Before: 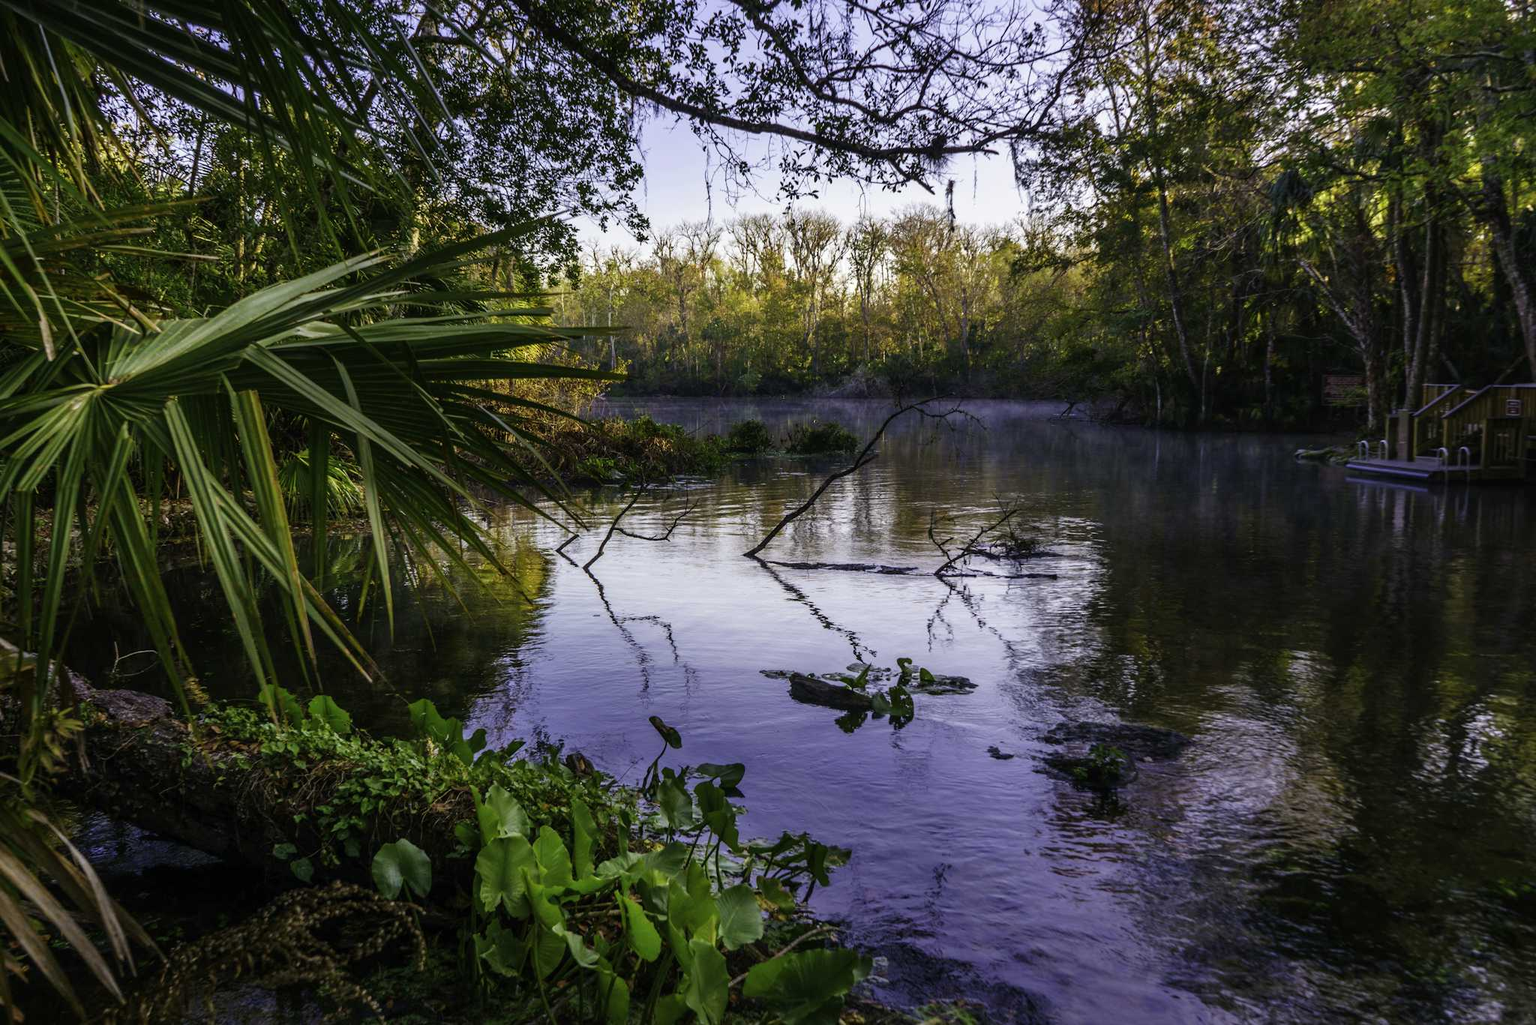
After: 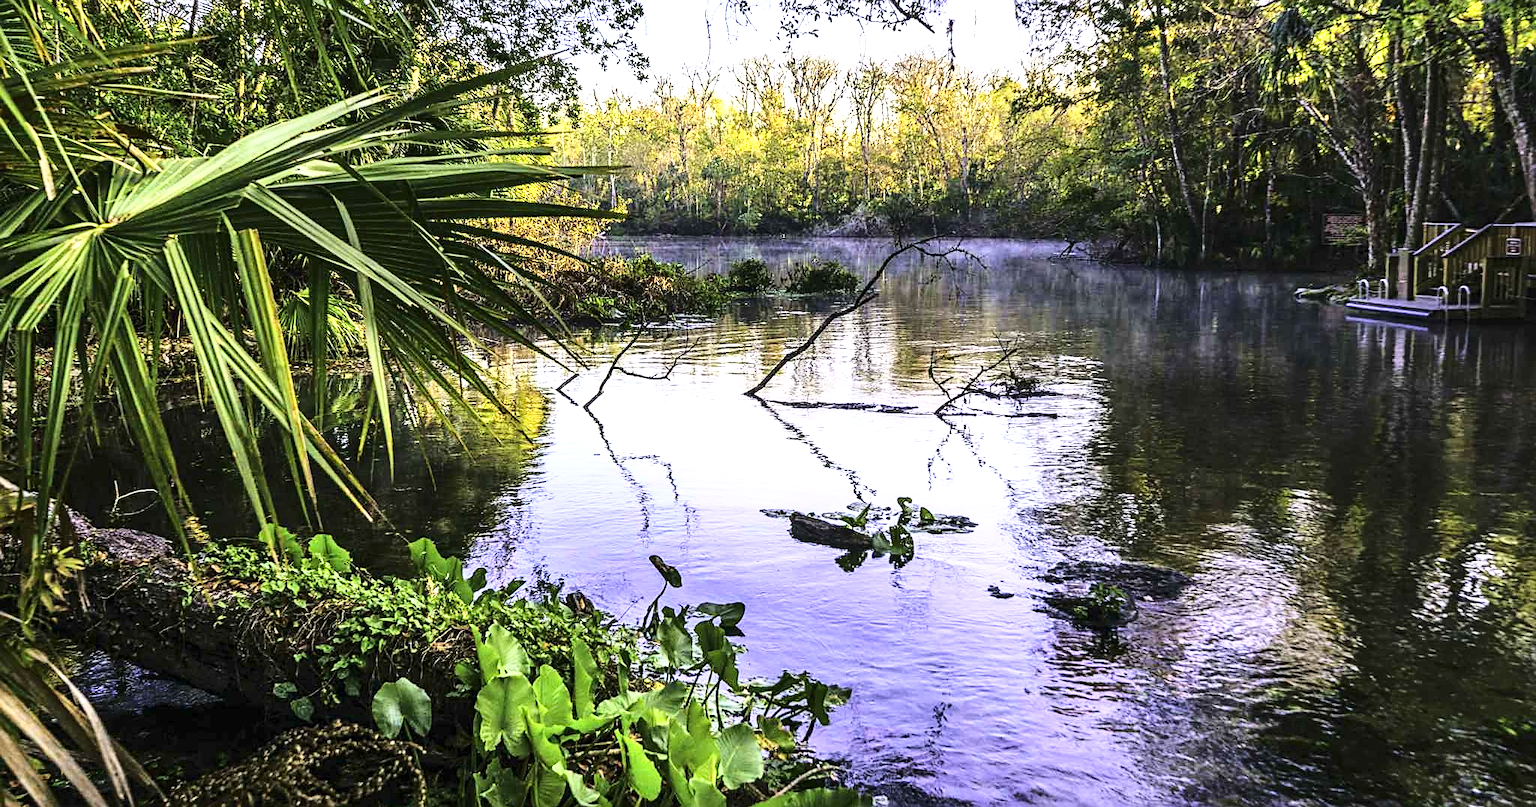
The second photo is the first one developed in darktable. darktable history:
sharpen: on, module defaults
base curve: curves: ch0 [(0, 0) (0.036, 0.037) (0.121, 0.228) (0.46, 0.76) (0.859, 0.983) (1, 1)]
crop and rotate: top 15.785%, bottom 5.359%
contrast equalizer: octaves 7, y [[0.502, 0.505, 0.512, 0.529, 0.564, 0.588], [0.5 ×6], [0.502, 0.505, 0.512, 0.529, 0.564, 0.588], [0, 0.001, 0.001, 0.004, 0.008, 0.011], [0, 0.001, 0.001, 0.004, 0.008, 0.011]], mix 0.778
exposure: black level correction 0, exposure 1.39 EV, compensate highlight preservation false
